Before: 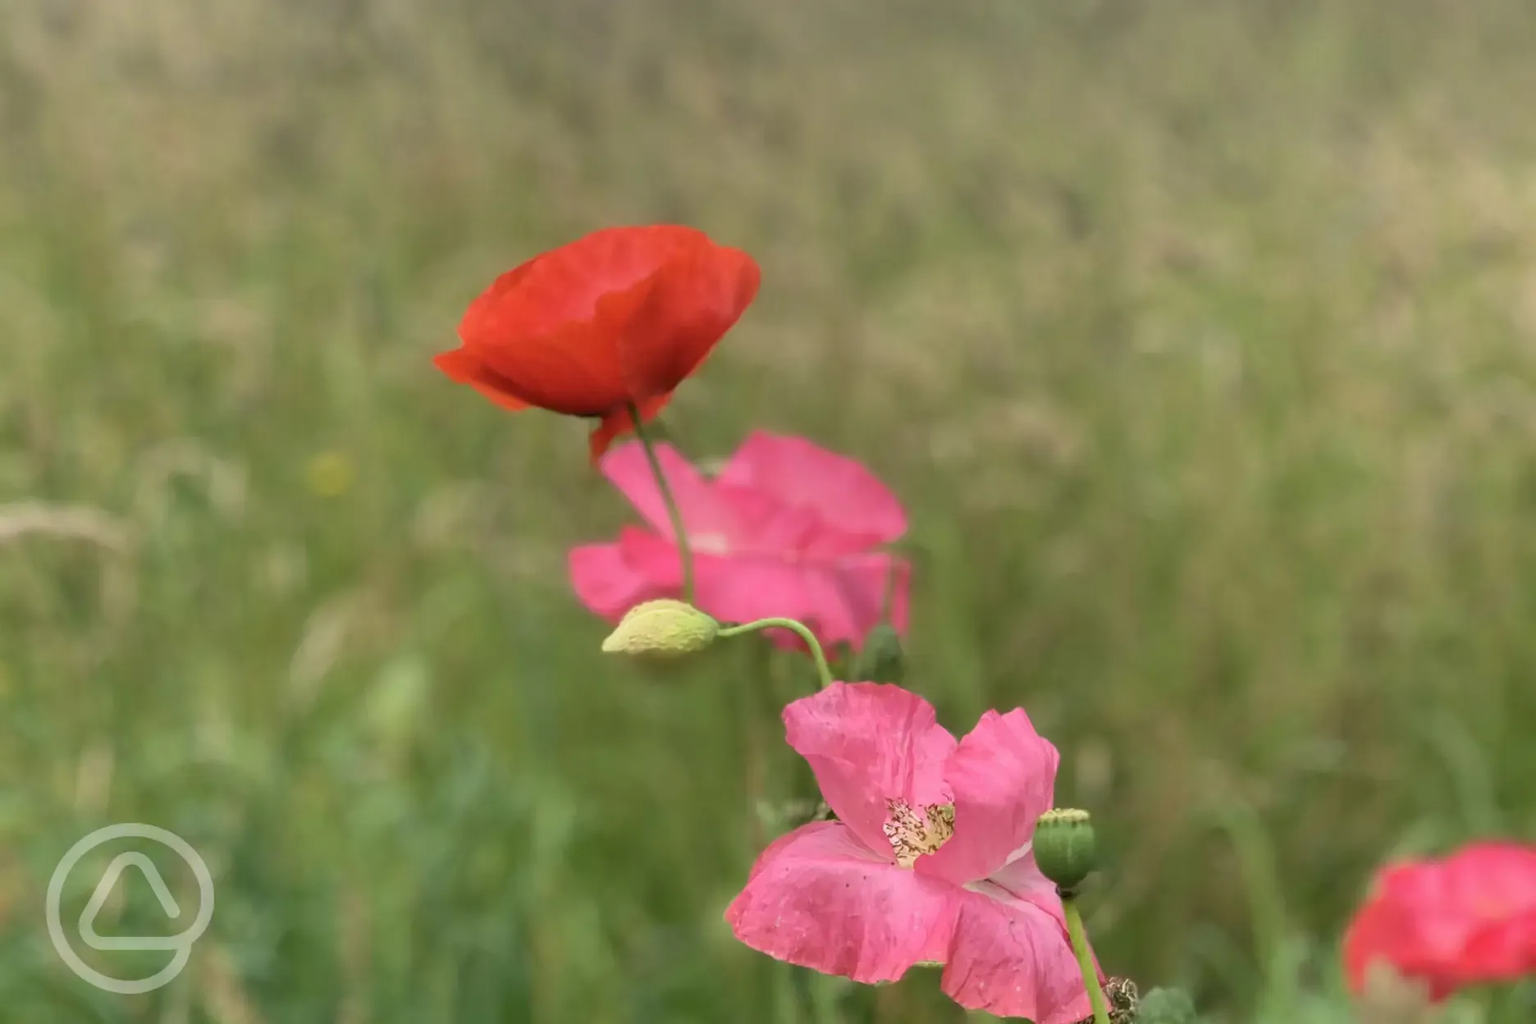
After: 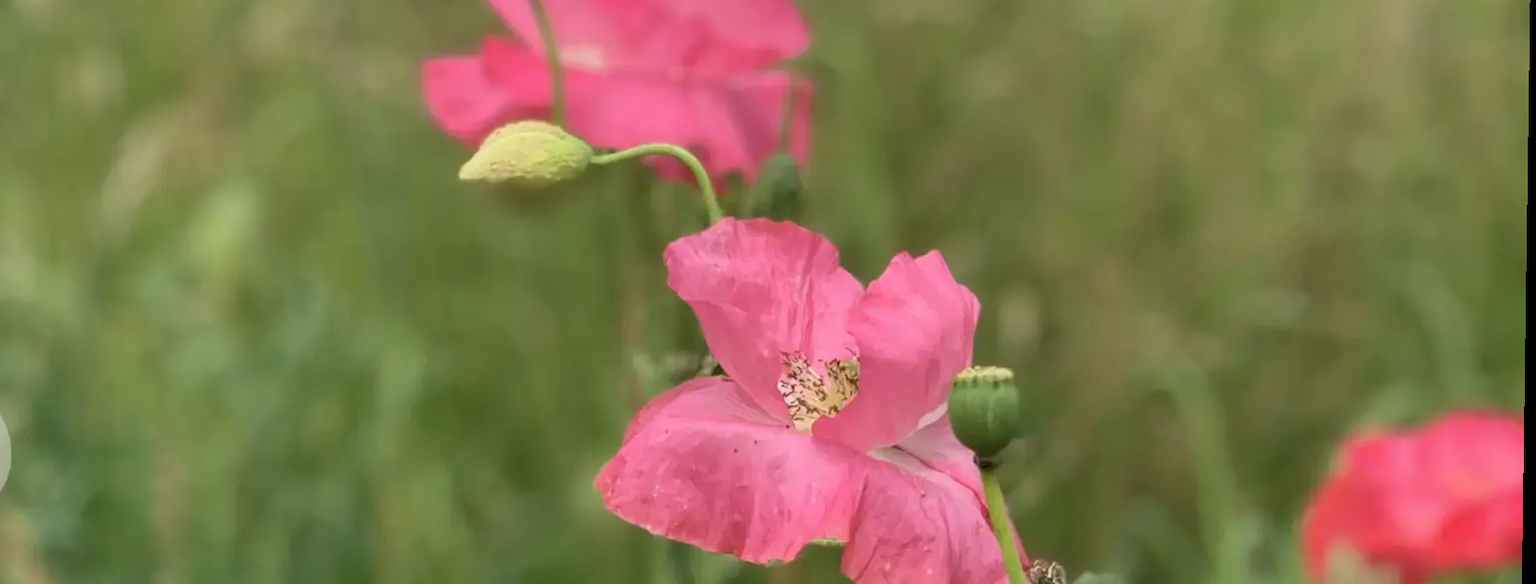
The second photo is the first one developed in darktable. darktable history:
exposure: compensate highlight preservation false
rotate and perspective: rotation 0.8°, automatic cropping off
crop and rotate: left 13.306%, top 48.129%, bottom 2.928%
